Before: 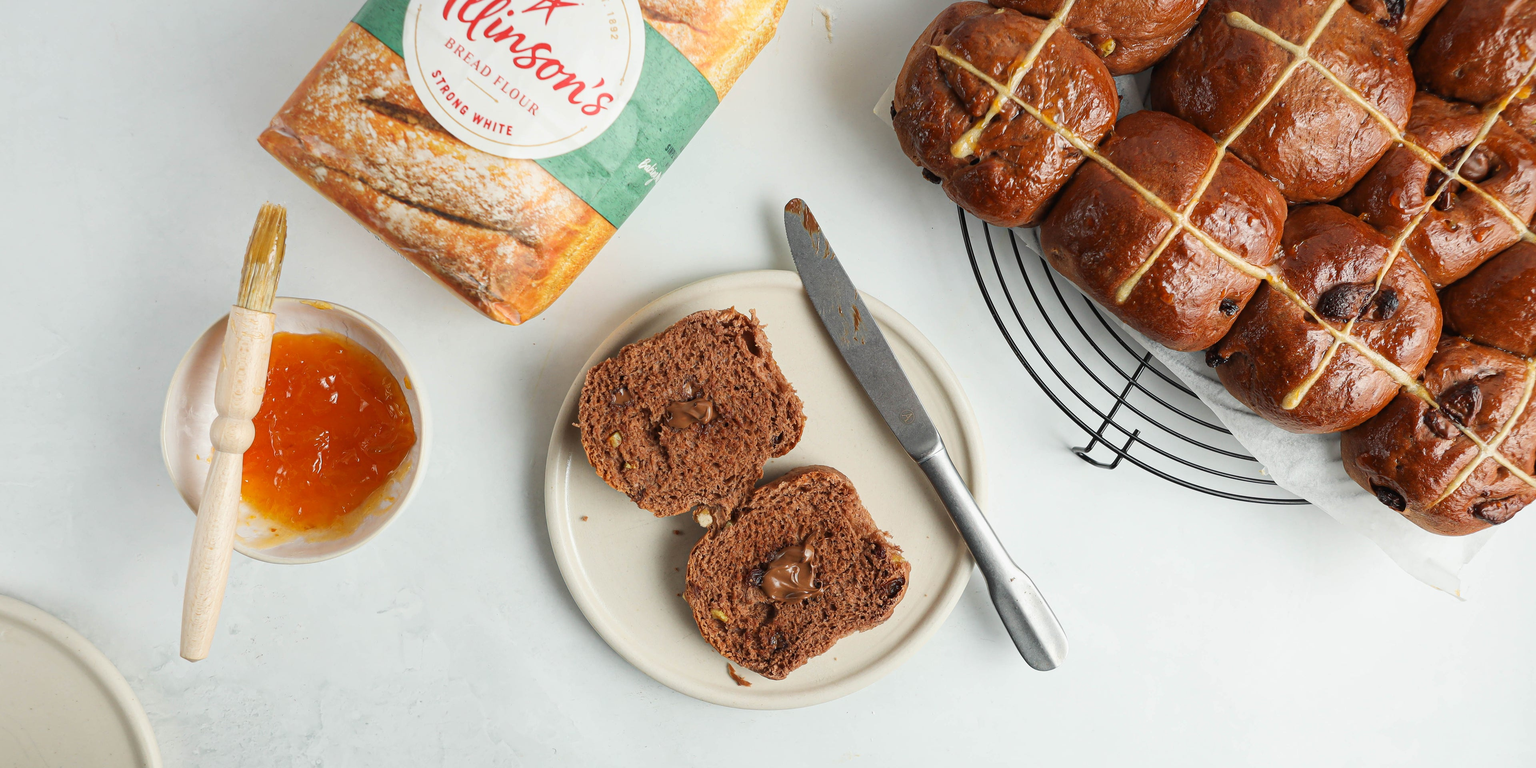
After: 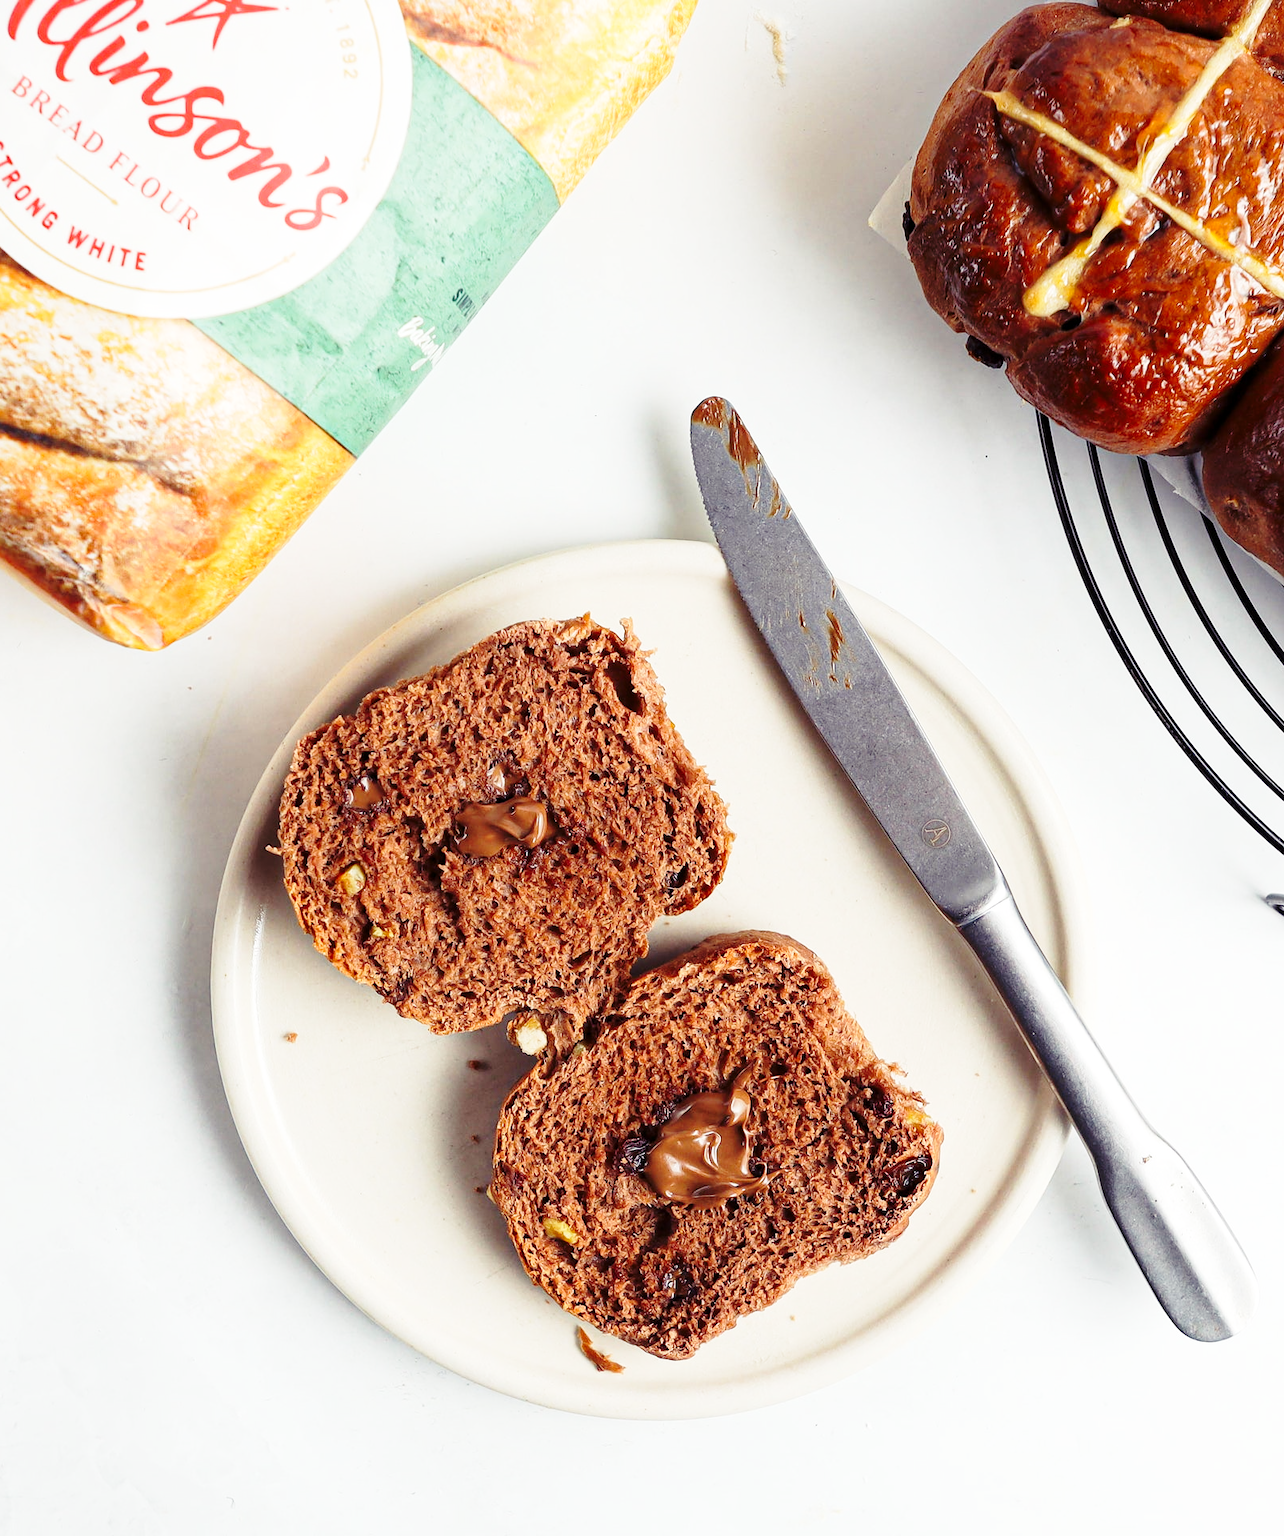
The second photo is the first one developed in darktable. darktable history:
color balance rgb: shadows lift › luminance -21.676%, shadows lift › chroma 8.749%, shadows lift › hue 283.21°, highlights gain › chroma 0.175%, highlights gain › hue 332.78°, global offset › luminance -0.281%, global offset › hue 261.37°, perceptual saturation grading › global saturation 0.92%, contrast 5.002%
base curve: curves: ch0 [(0, 0) (0.028, 0.03) (0.121, 0.232) (0.46, 0.748) (0.859, 0.968) (1, 1)], preserve colors none
crop: left 28.606%, right 29.596%
